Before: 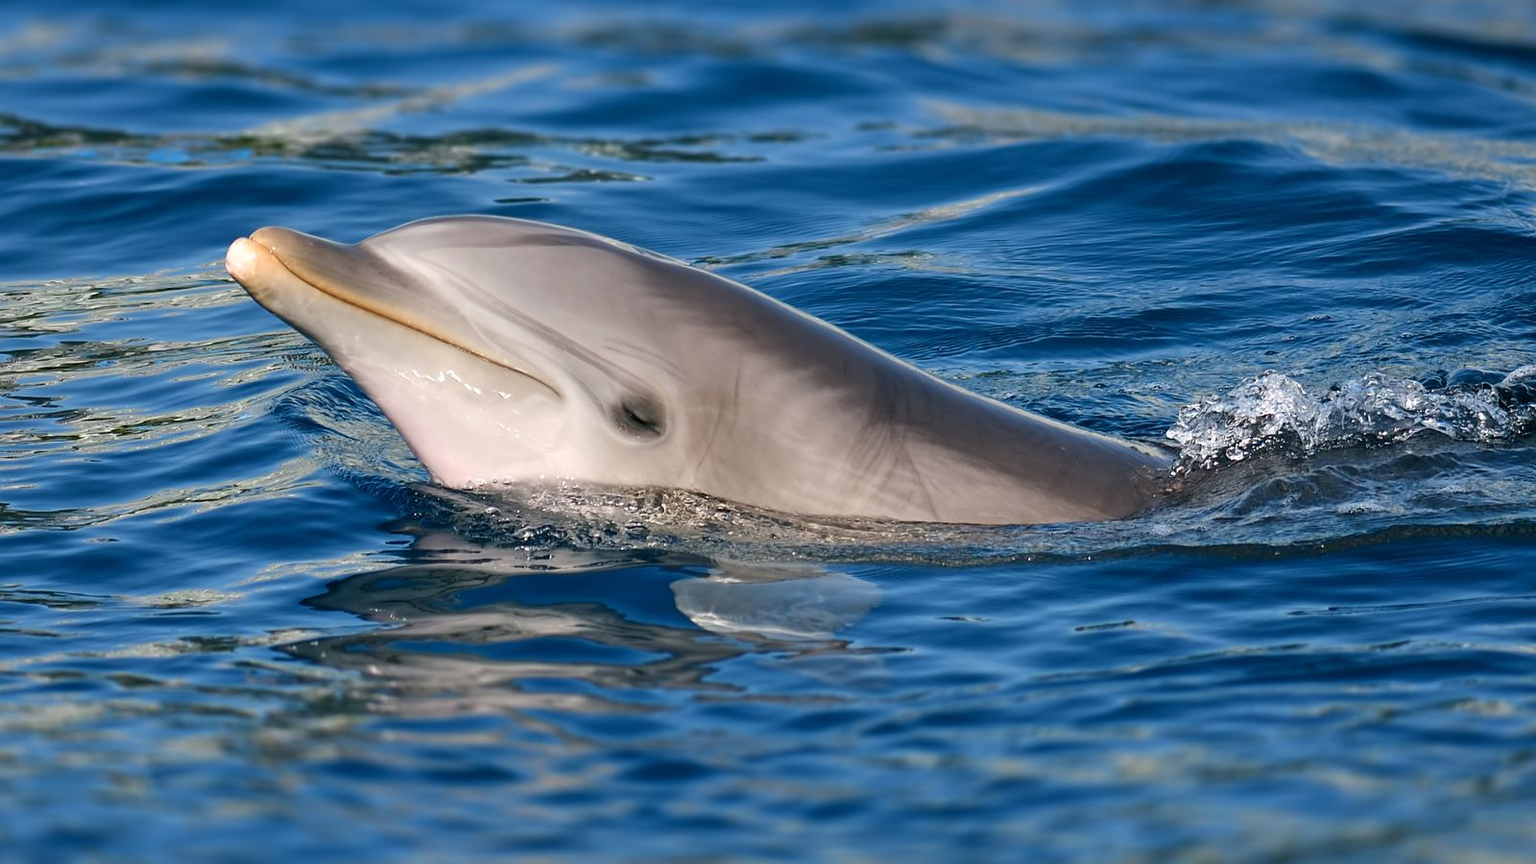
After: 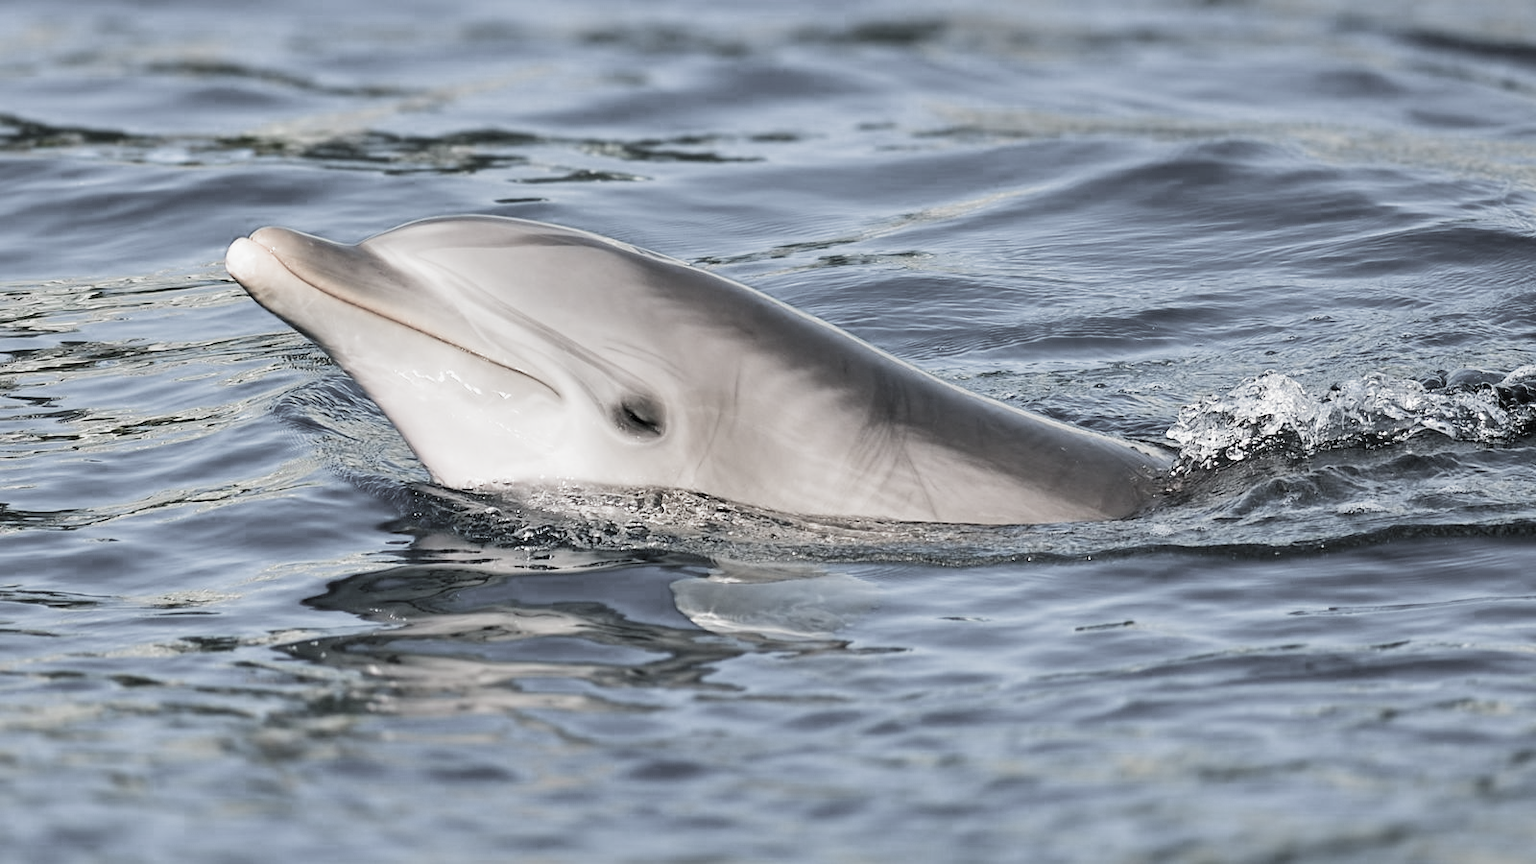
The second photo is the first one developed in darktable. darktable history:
filmic rgb: black relative exposure -5.12 EV, white relative exposure 3.19 EV, threshold 3.02 EV, hardness 3.43, contrast 1.203, highlights saturation mix -31.26%, color science v5 (2021), iterations of high-quality reconstruction 0, contrast in shadows safe, contrast in highlights safe, enable highlight reconstruction true
exposure: black level correction -0.005, exposure 0.613 EV, compensate highlight preservation false
shadows and highlights: shadows -86.49, highlights -36.48, soften with gaussian
color zones: curves: ch1 [(0.235, 0.558) (0.75, 0.5)]; ch2 [(0.25, 0.462) (0.749, 0.457)]
contrast brightness saturation: saturation -0.066
